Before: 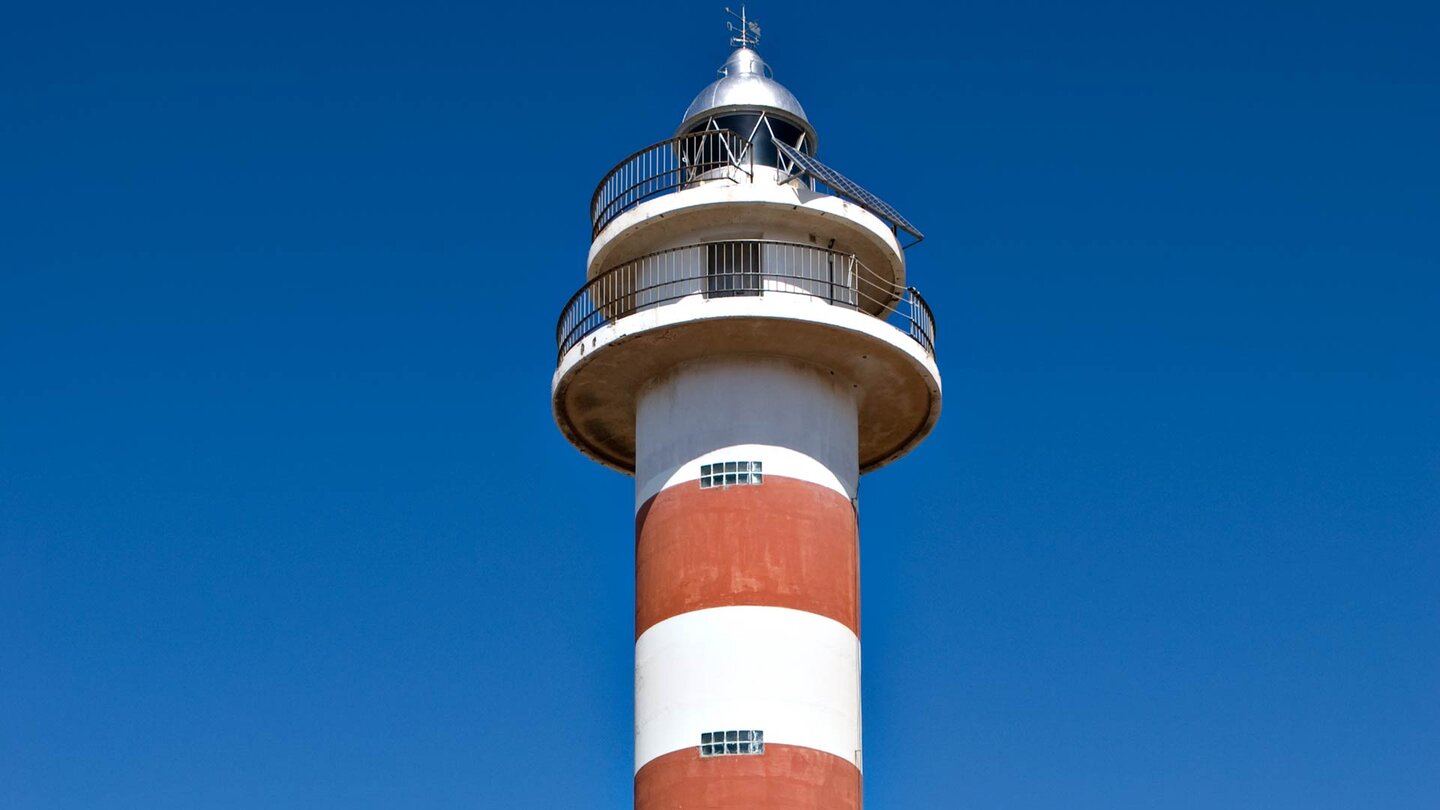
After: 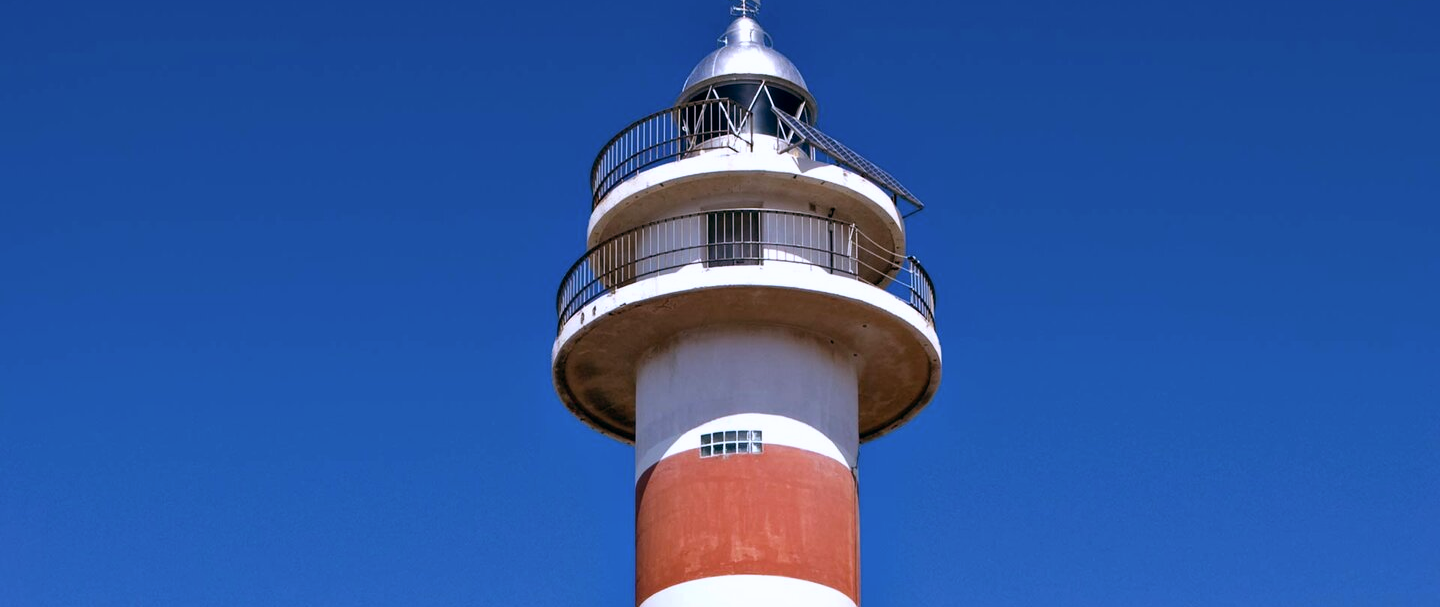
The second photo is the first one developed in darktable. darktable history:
white balance: red 0.967, blue 1.119, emerald 0.756
crop: top 3.857%, bottom 21.132%
color balance: lift [0.998, 0.998, 1.001, 1.002], gamma [0.995, 1.025, 0.992, 0.975], gain [0.995, 1.02, 0.997, 0.98]
